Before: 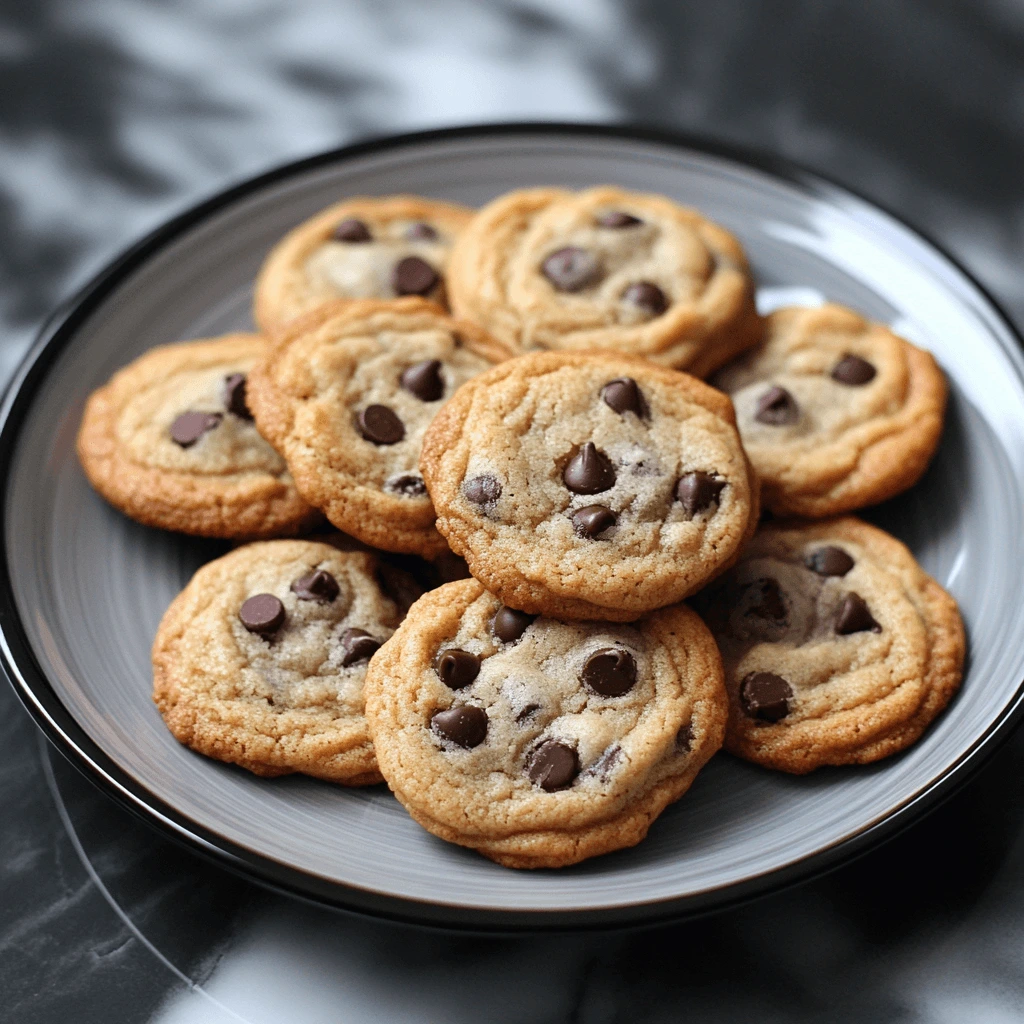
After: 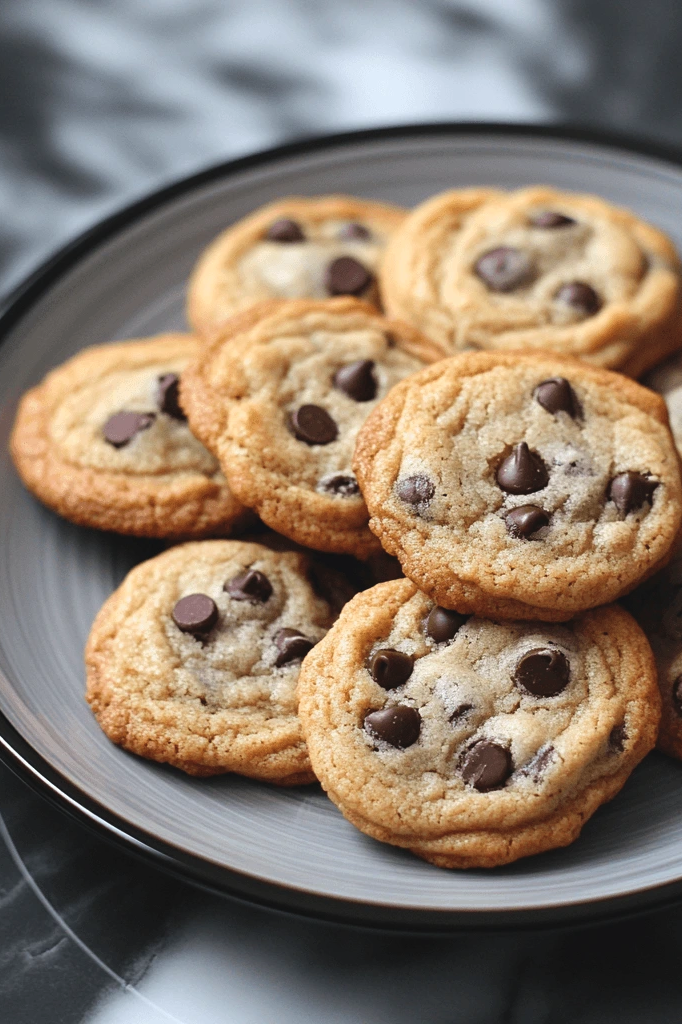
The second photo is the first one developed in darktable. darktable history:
crop and rotate: left 6.617%, right 26.717%
exposure: black level correction -0.005, exposure 0.054 EV, compensate highlight preservation false
